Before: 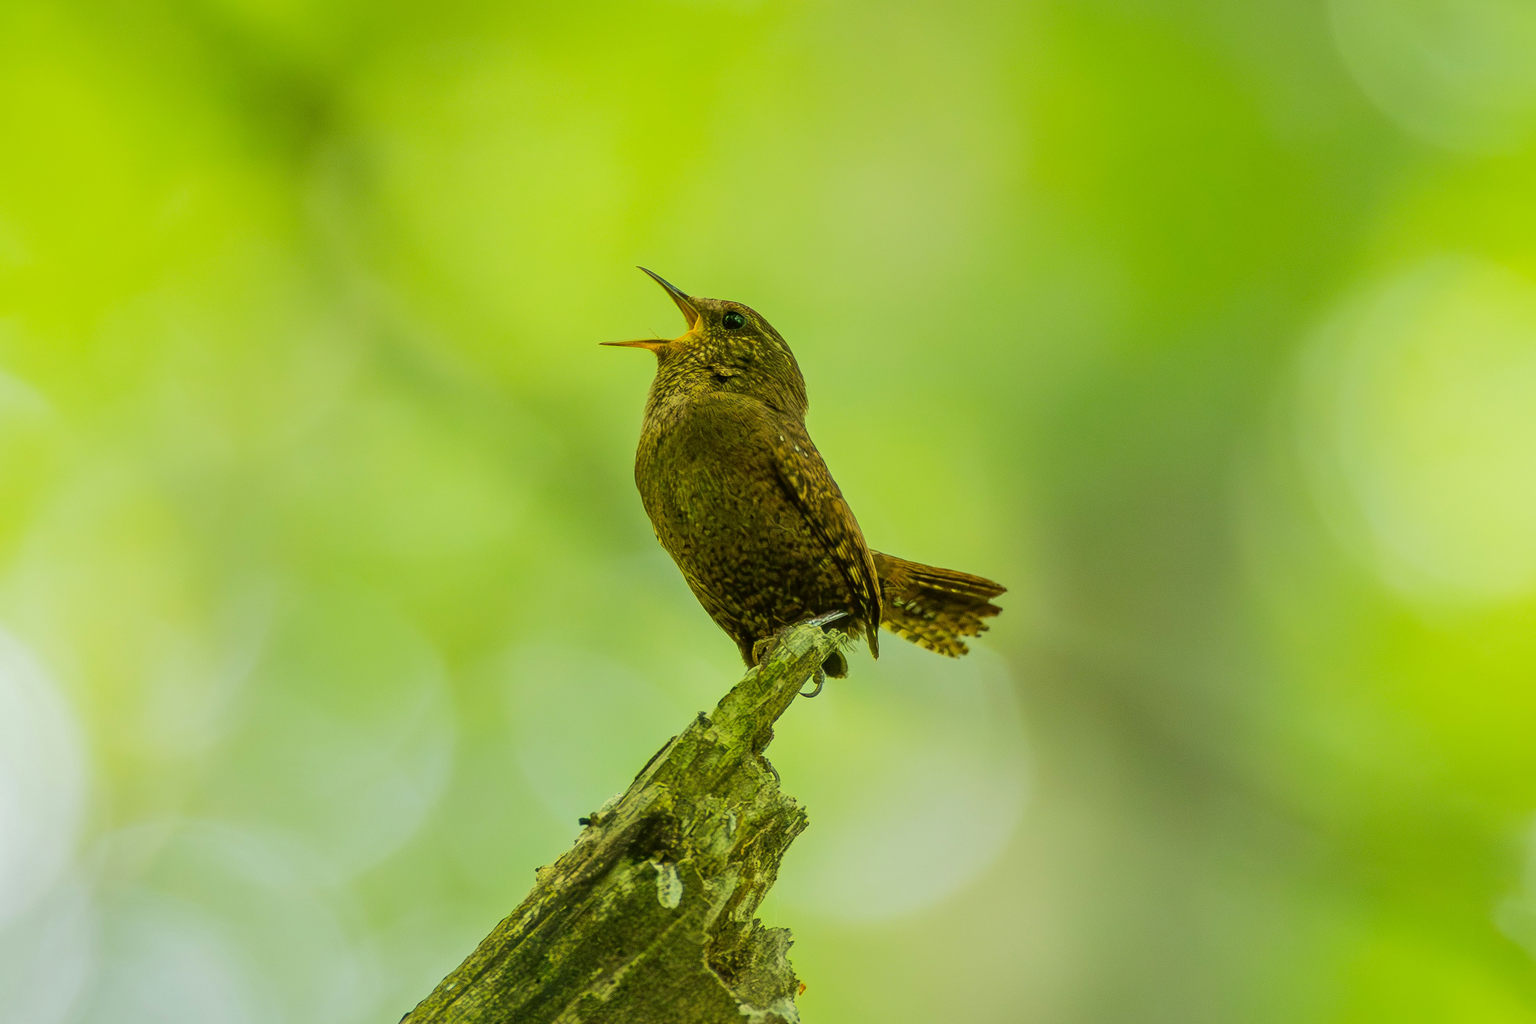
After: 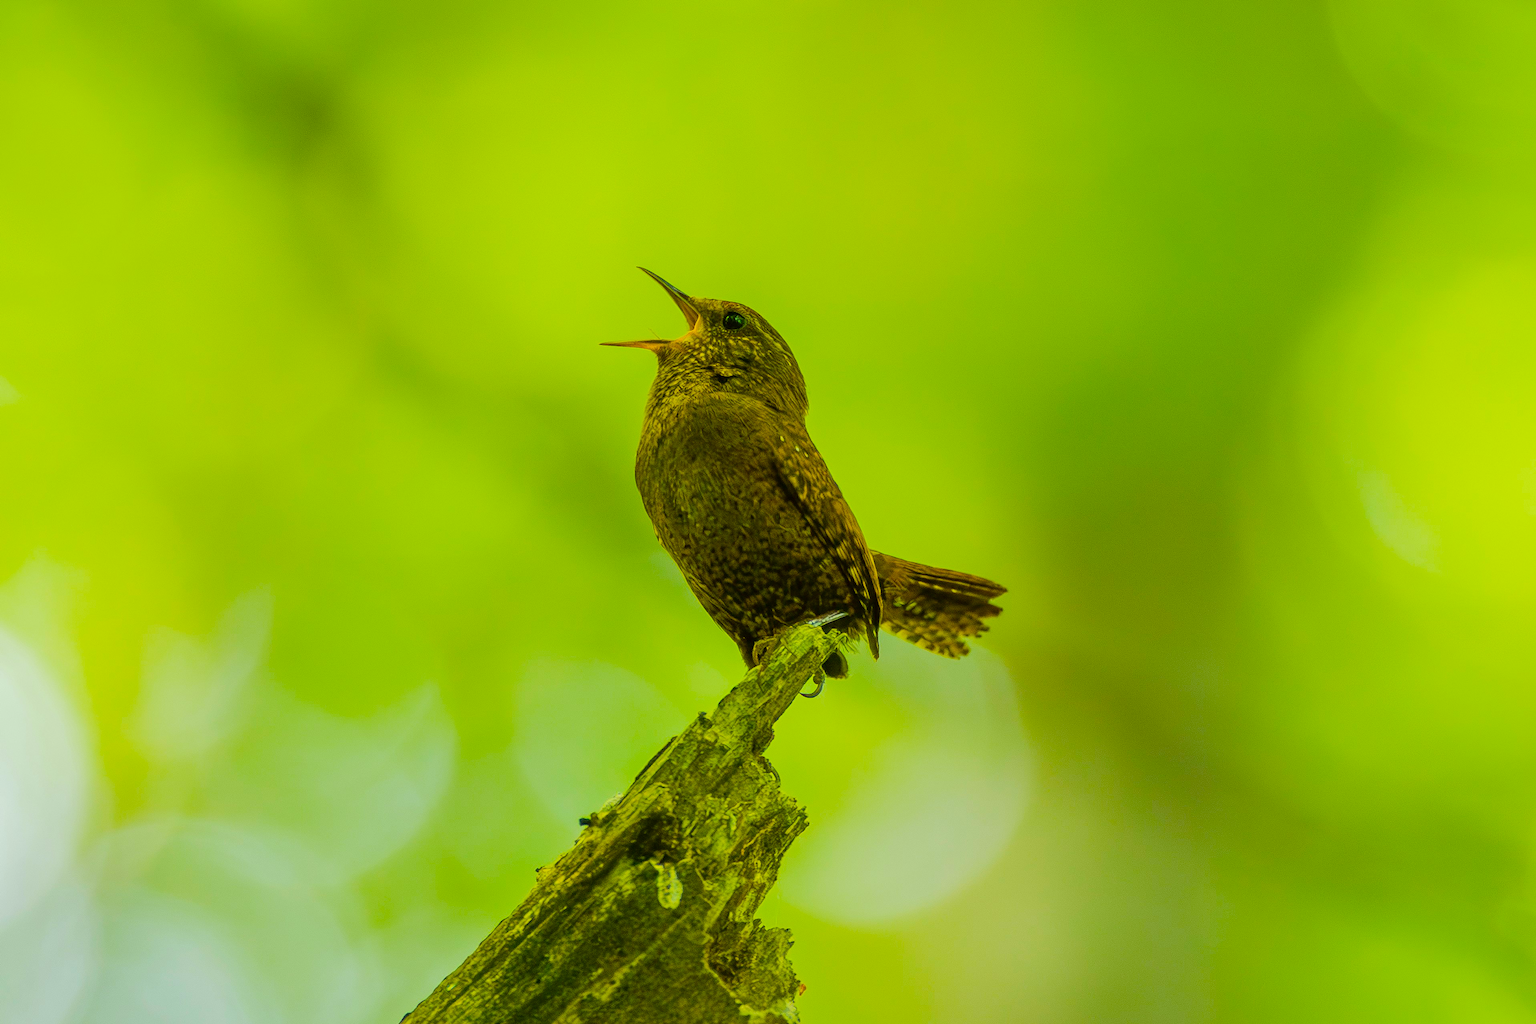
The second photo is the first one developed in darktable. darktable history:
color balance rgb: linear chroma grading › global chroma 15%, perceptual saturation grading › global saturation 30%
